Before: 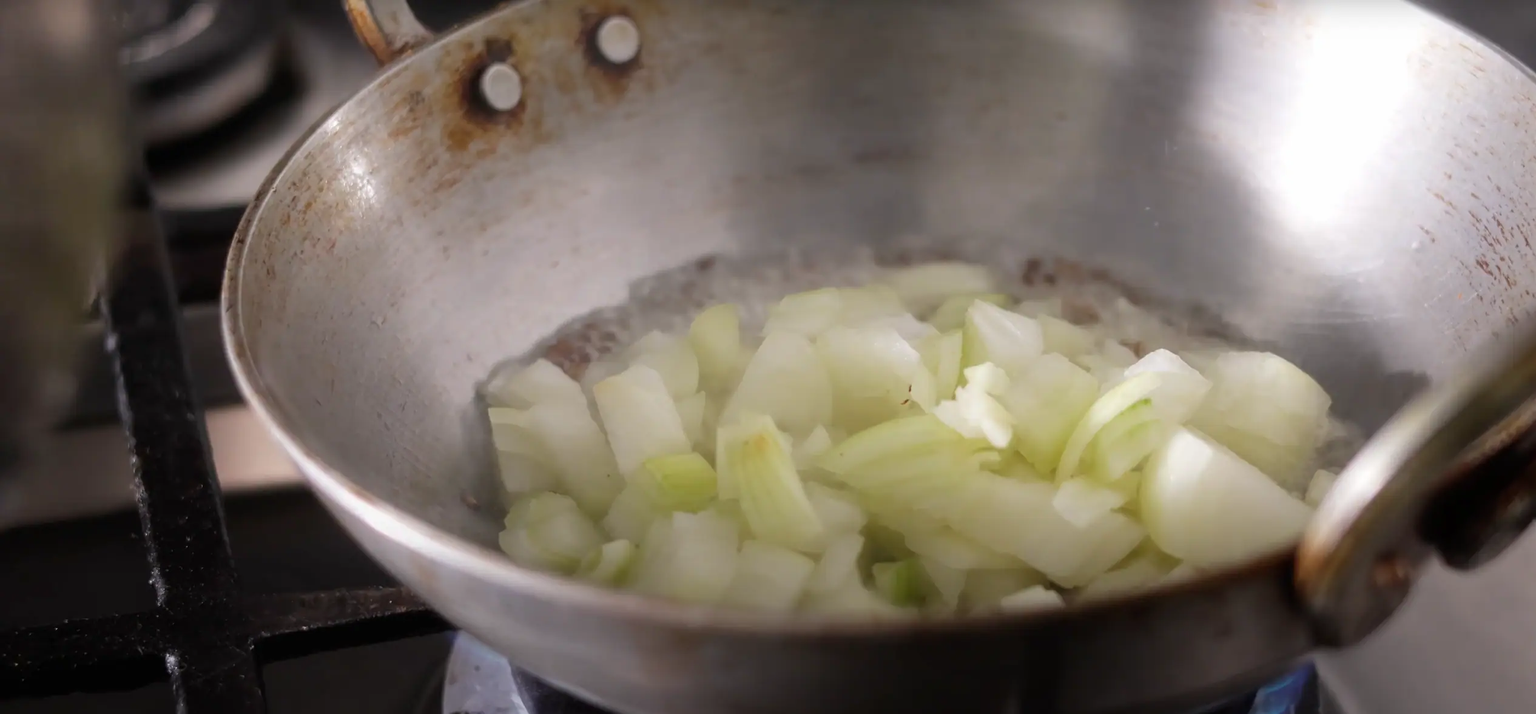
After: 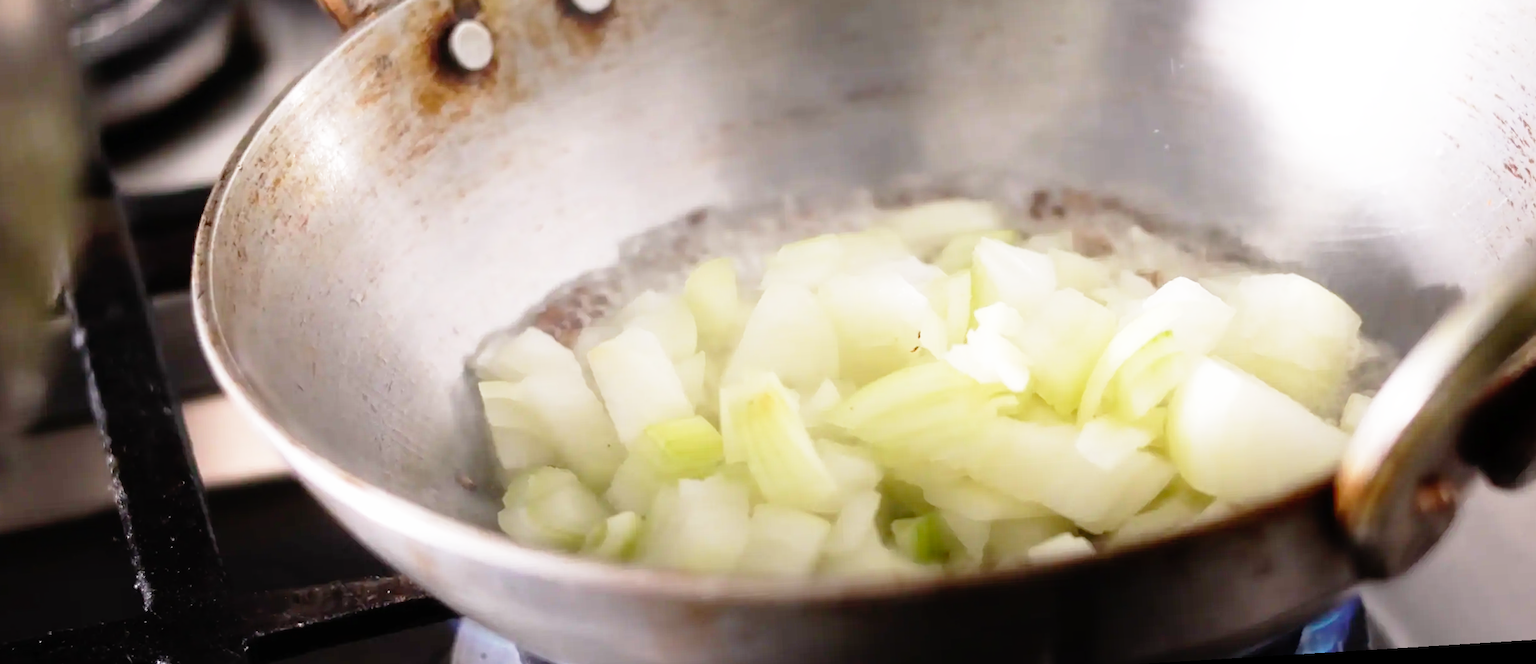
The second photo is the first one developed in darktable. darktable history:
rotate and perspective: rotation -3.52°, crop left 0.036, crop right 0.964, crop top 0.081, crop bottom 0.919
base curve: curves: ch0 [(0, 0) (0.012, 0.01) (0.073, 0.168) (0.31, 0.711) (0.645, 0.957) (1, 1)], preserve colors none
crop and rotate: top 6.25%
